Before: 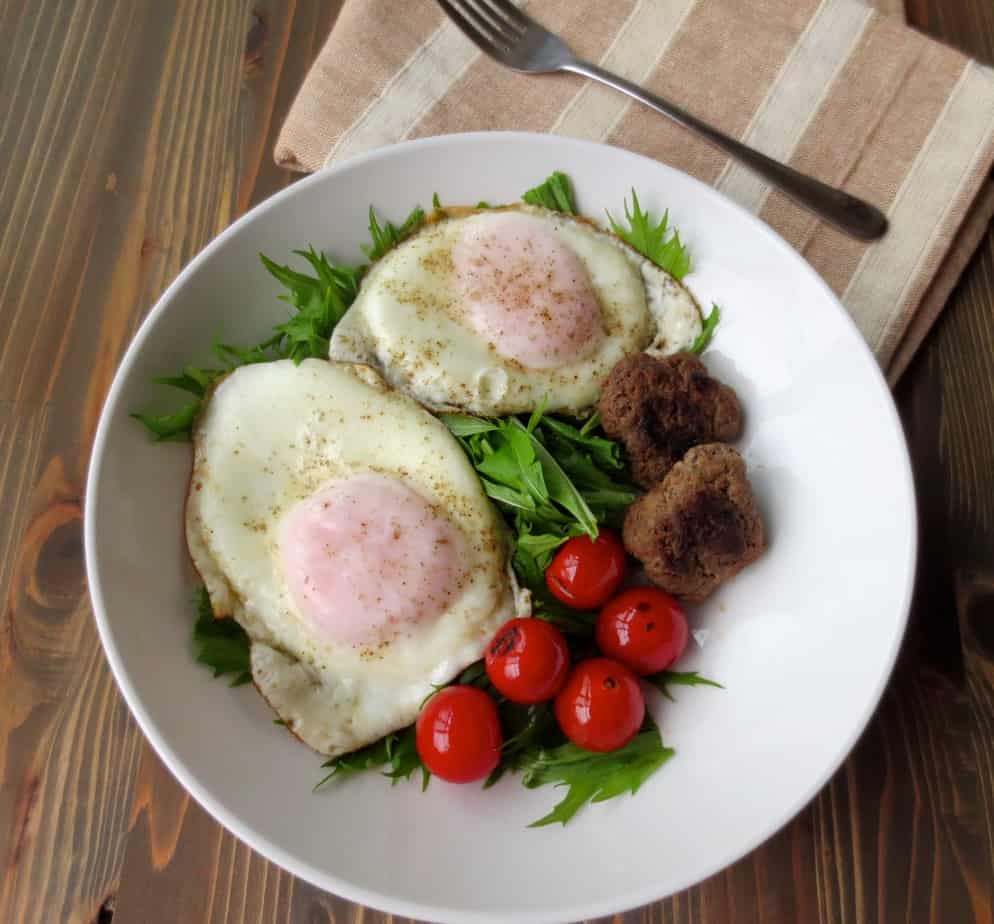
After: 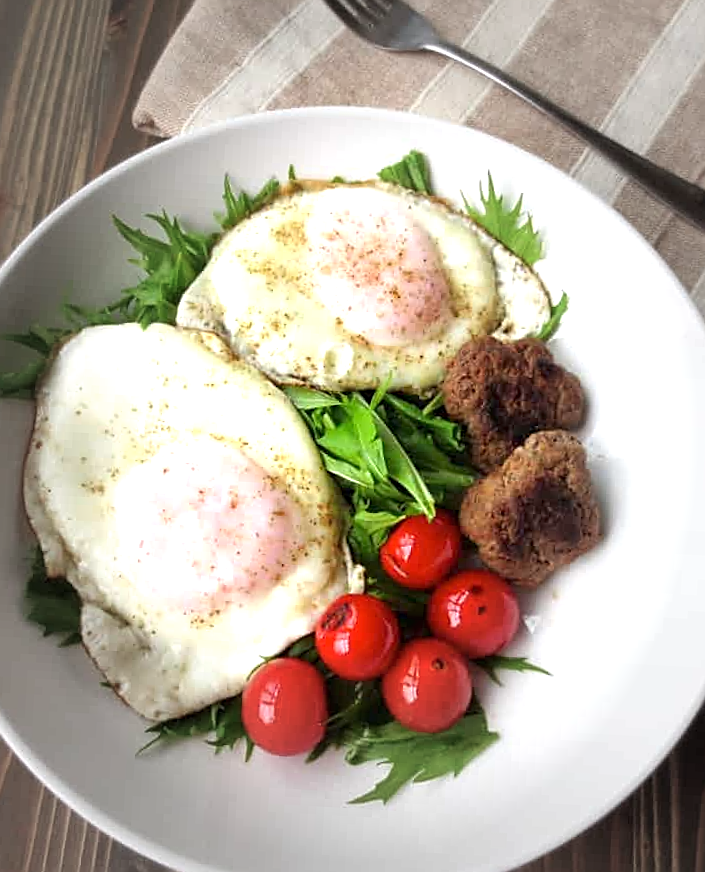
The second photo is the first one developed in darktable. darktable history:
sharpen: on, module defaults
vignetting: fall-off start 47.91%, automatic ratio true, width/height ratio 1.29, unbound false
exposure: black level correction 0, exposure 1.099 EV, compensate highlight preservation false
crop and rotate: angle -3.2°, left 14.106%, top 0.033%, right 10.783%, bottom 0.022%
